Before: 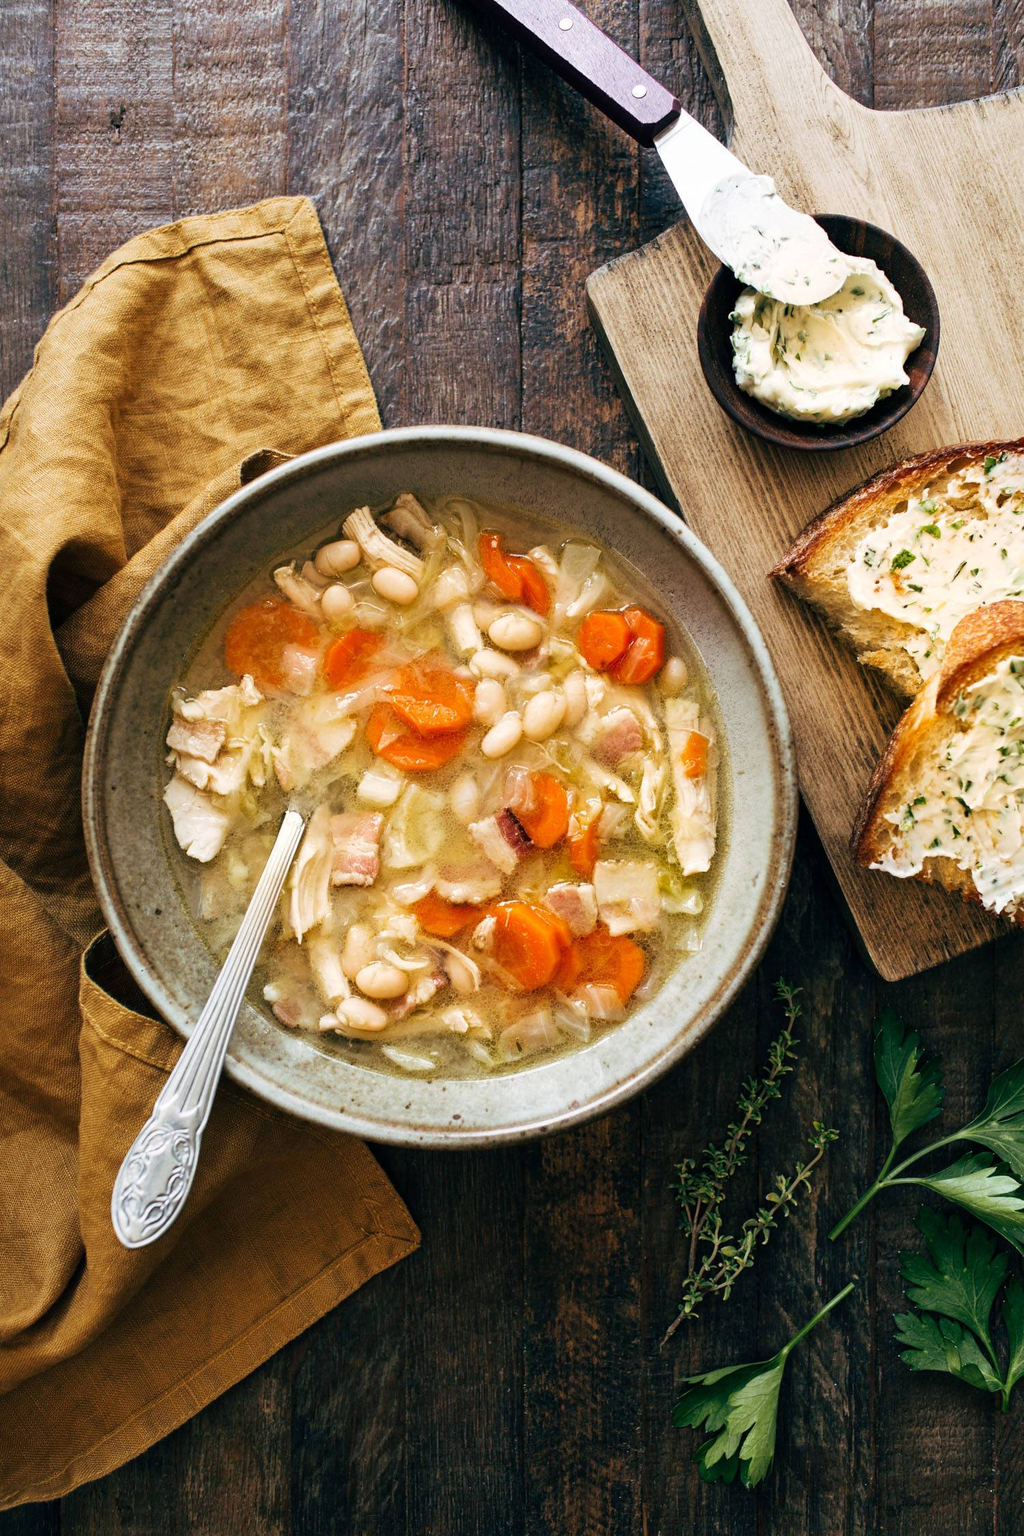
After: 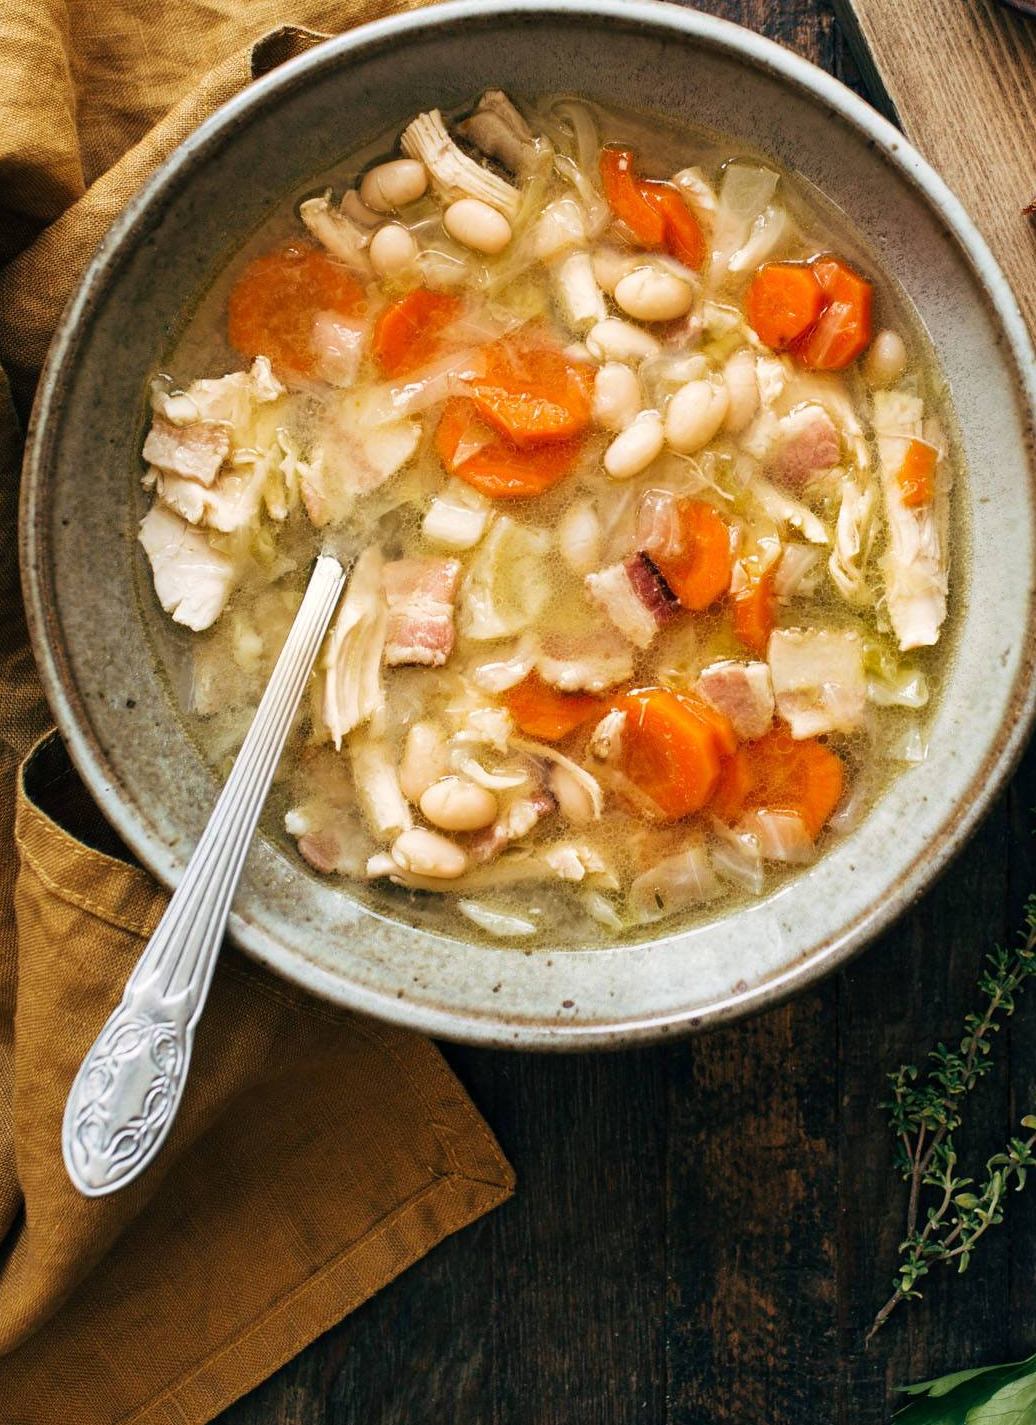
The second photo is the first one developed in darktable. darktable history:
levels: black 0.035%
crop: left 6.742%, top 28.096%, right 24.156%, bottom 8.565%
